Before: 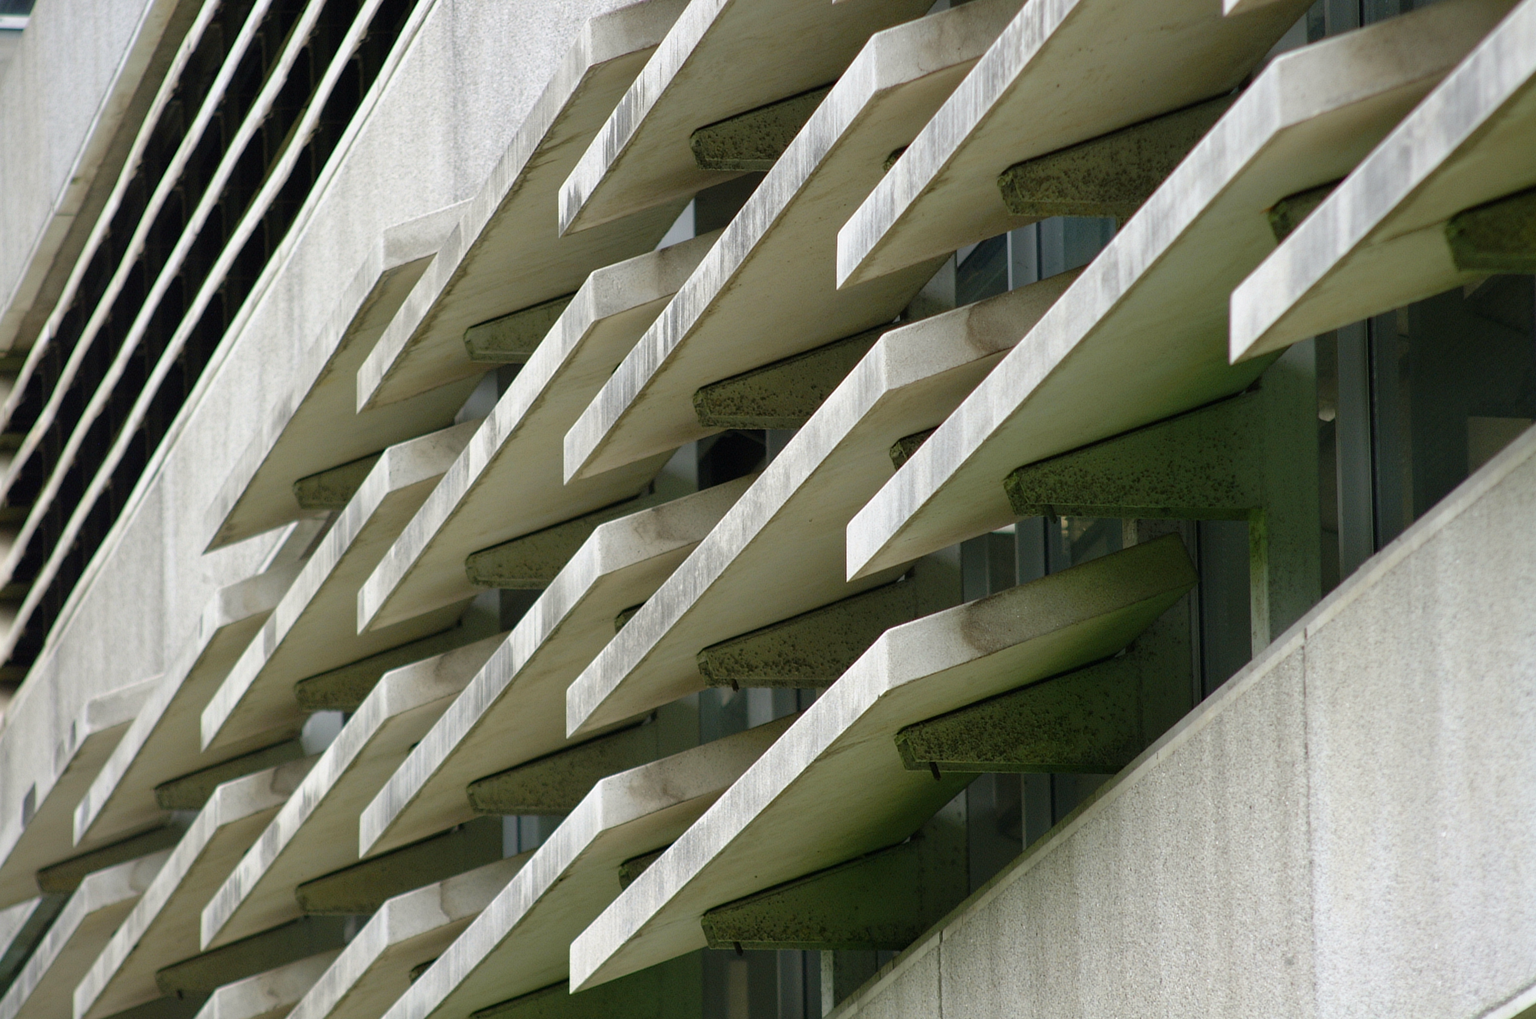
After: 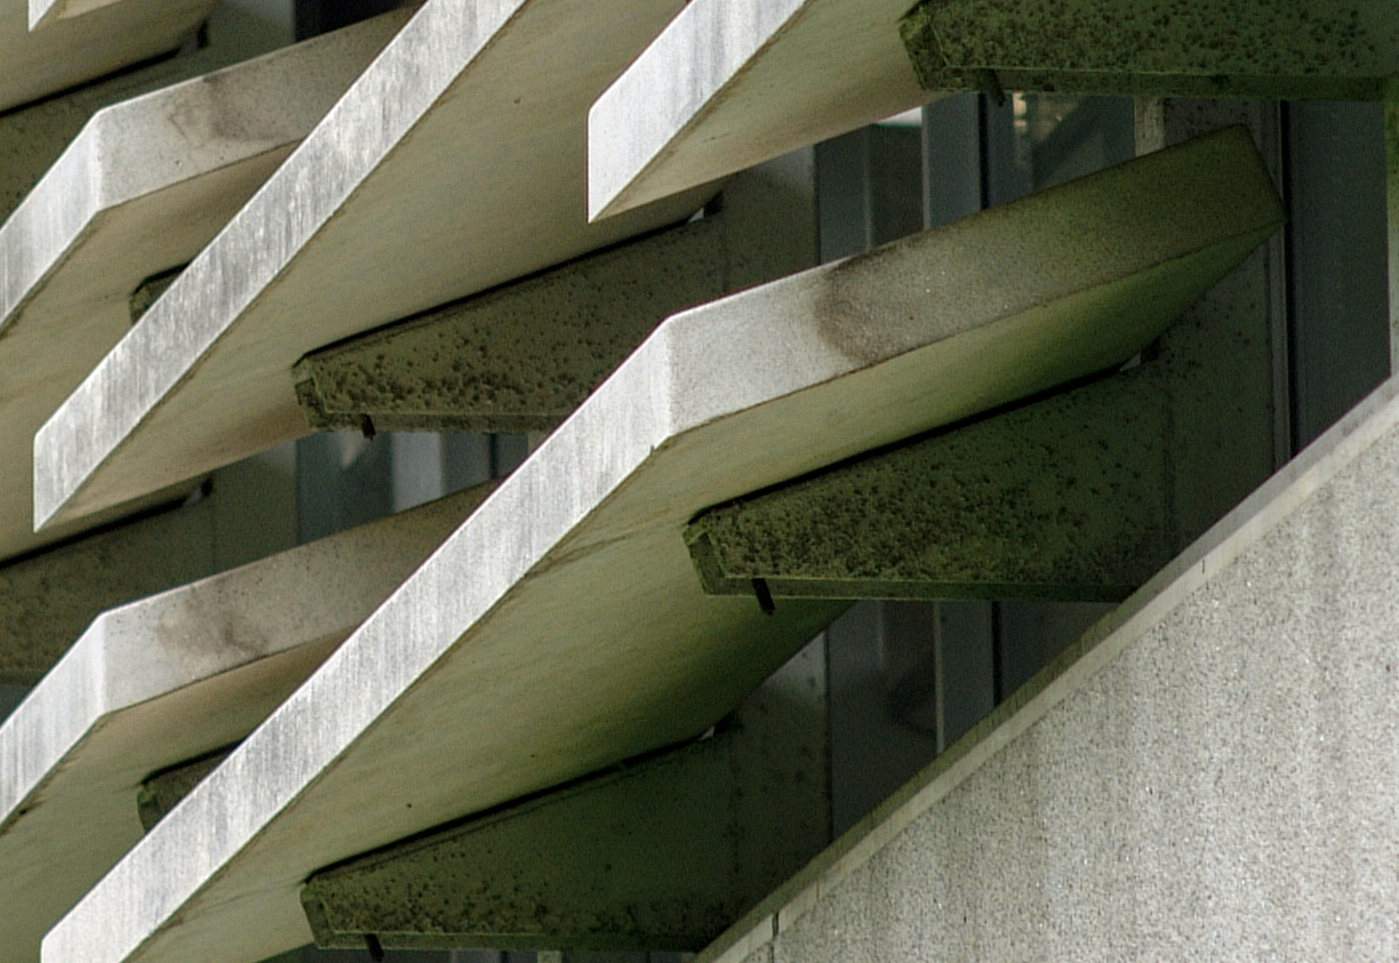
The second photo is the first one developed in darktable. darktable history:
crop: left 35.775%, top 46.126%, right 18.204%, bottom 6.081%
color zones: curves: ch0 [(0.018, 0.548) (0.224, 0.64) (0.425, 0.447) (0.675, 0.575) (0.732, 0.579)]; ch1 [(0.066, 0.487) (0.25, 0.5) (0.404, 0.43) (0.75, 0.421) (0.956, 0.421)]; ch2 [(0.044, 0.561) (0.215, 0.465) (0.399, 0.544) (0.465, 0.548) (0.614, 0.447) (0.724, 0.43) (0.882, 0.623) (0.956, 0.632)]
local contrast: on, module defaults
